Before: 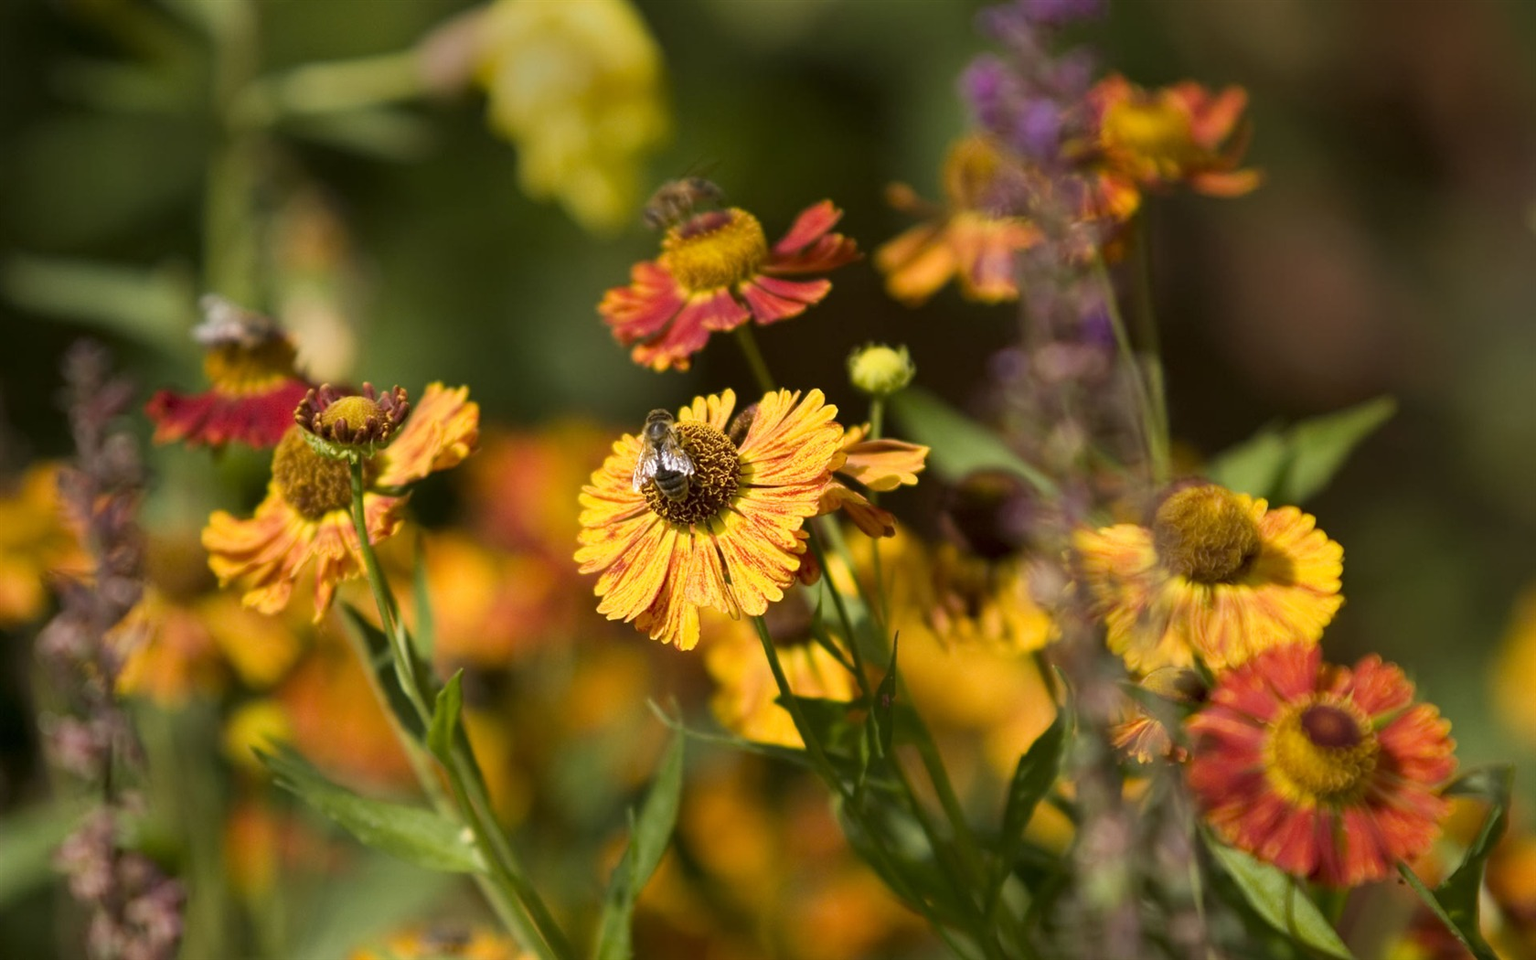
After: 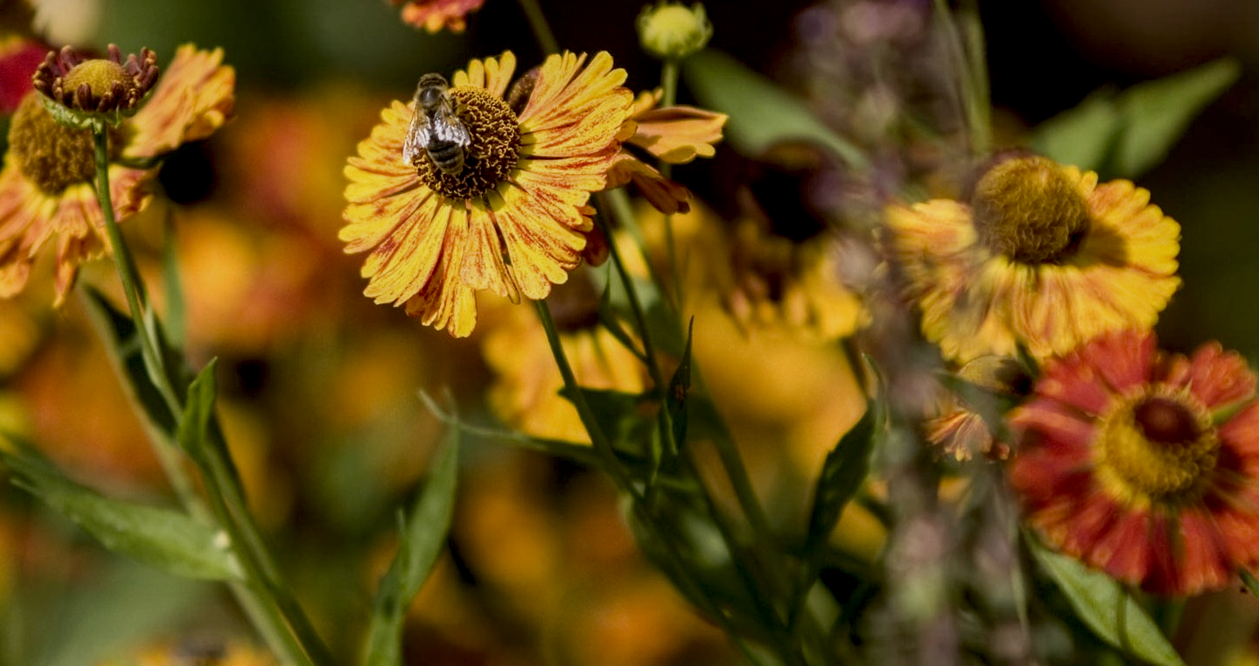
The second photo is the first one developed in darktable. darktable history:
local contrast: detail 140%
crop and rotate: left 17.203%, top 35.66%, right 7.842%, bottom 0.861%
exposure: black level correction 0.009, exposure -0.618 EV, compensate highlight preservation false
